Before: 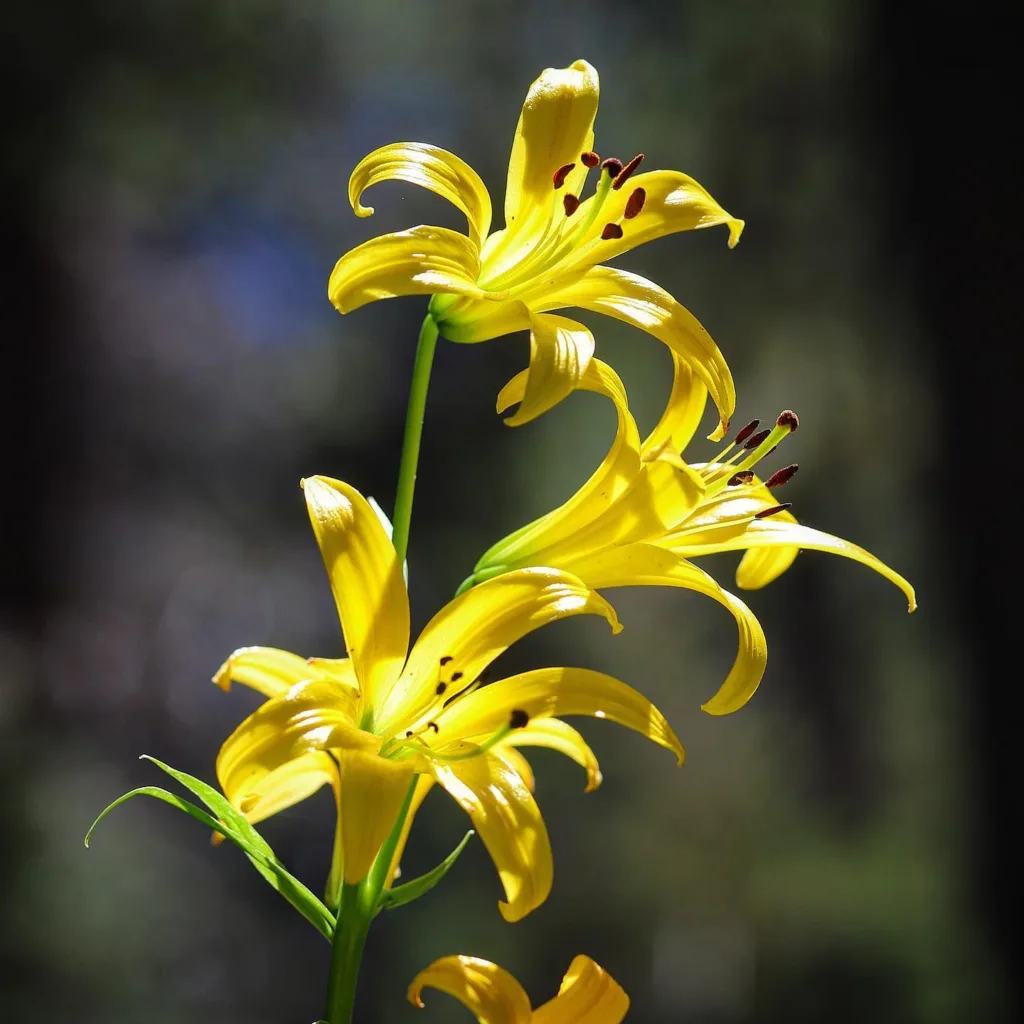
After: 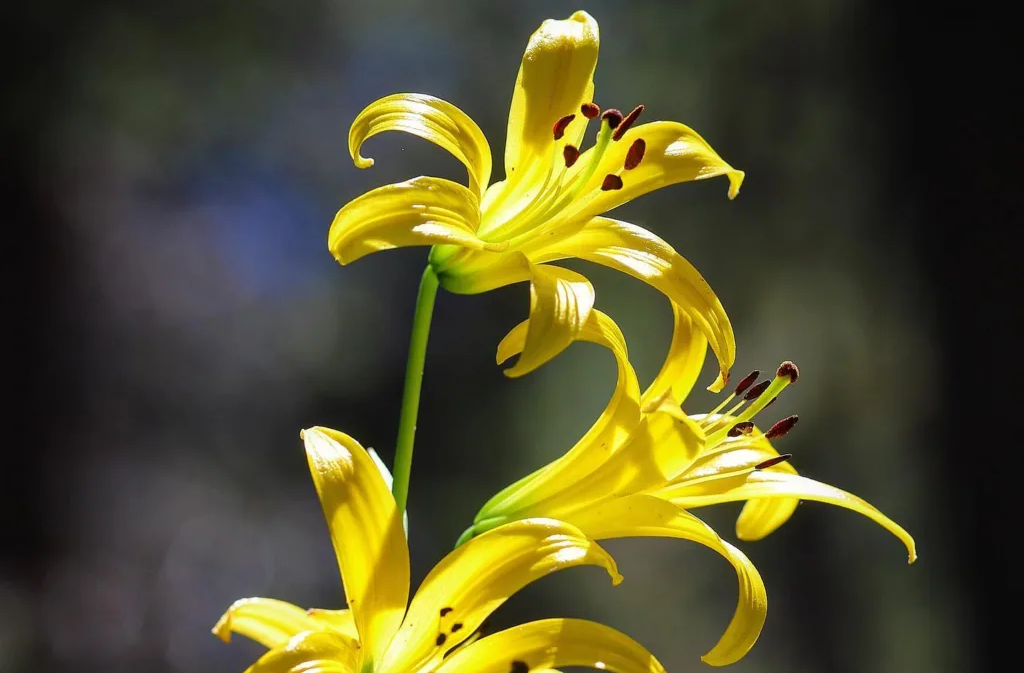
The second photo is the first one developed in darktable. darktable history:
crop and rotate: top 4.809%, bottom 29.449%
